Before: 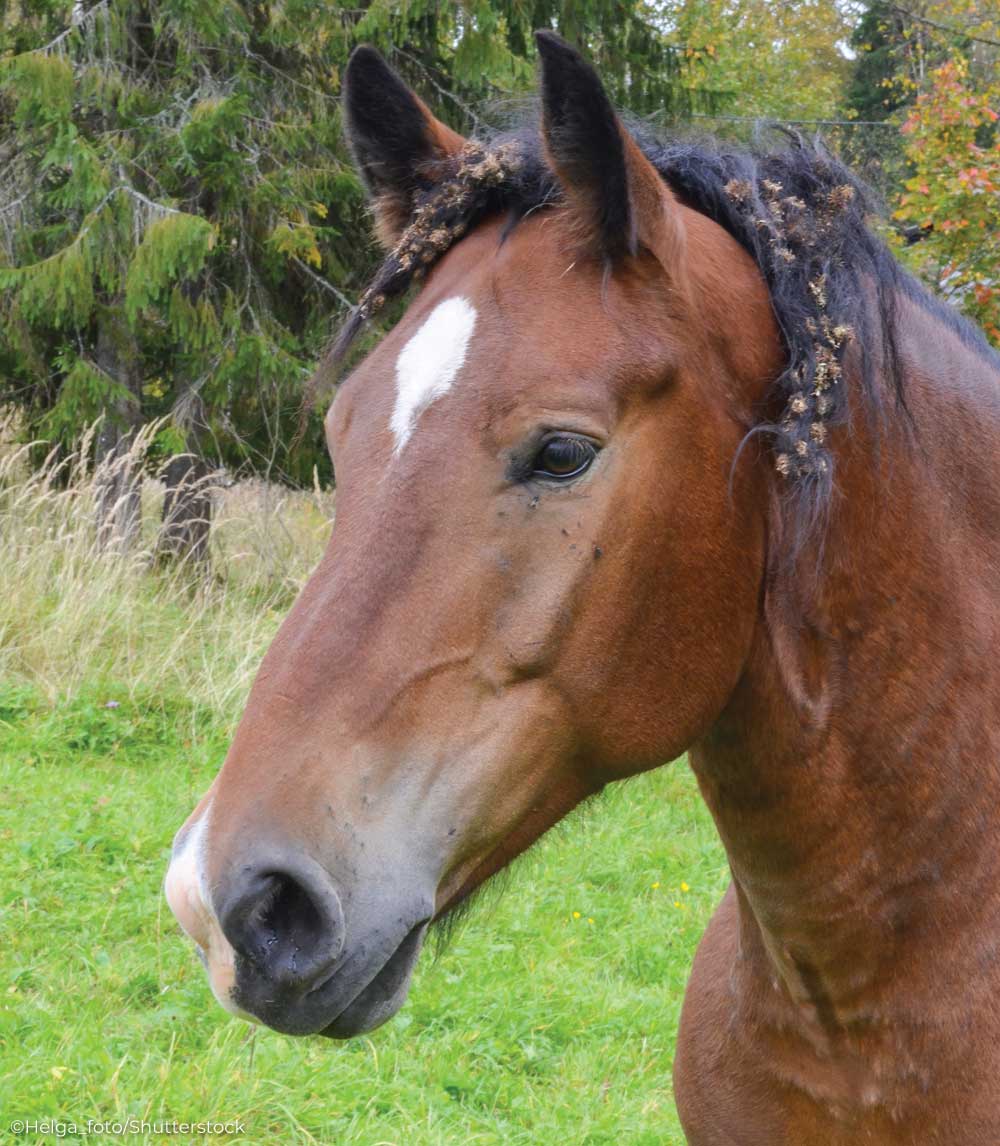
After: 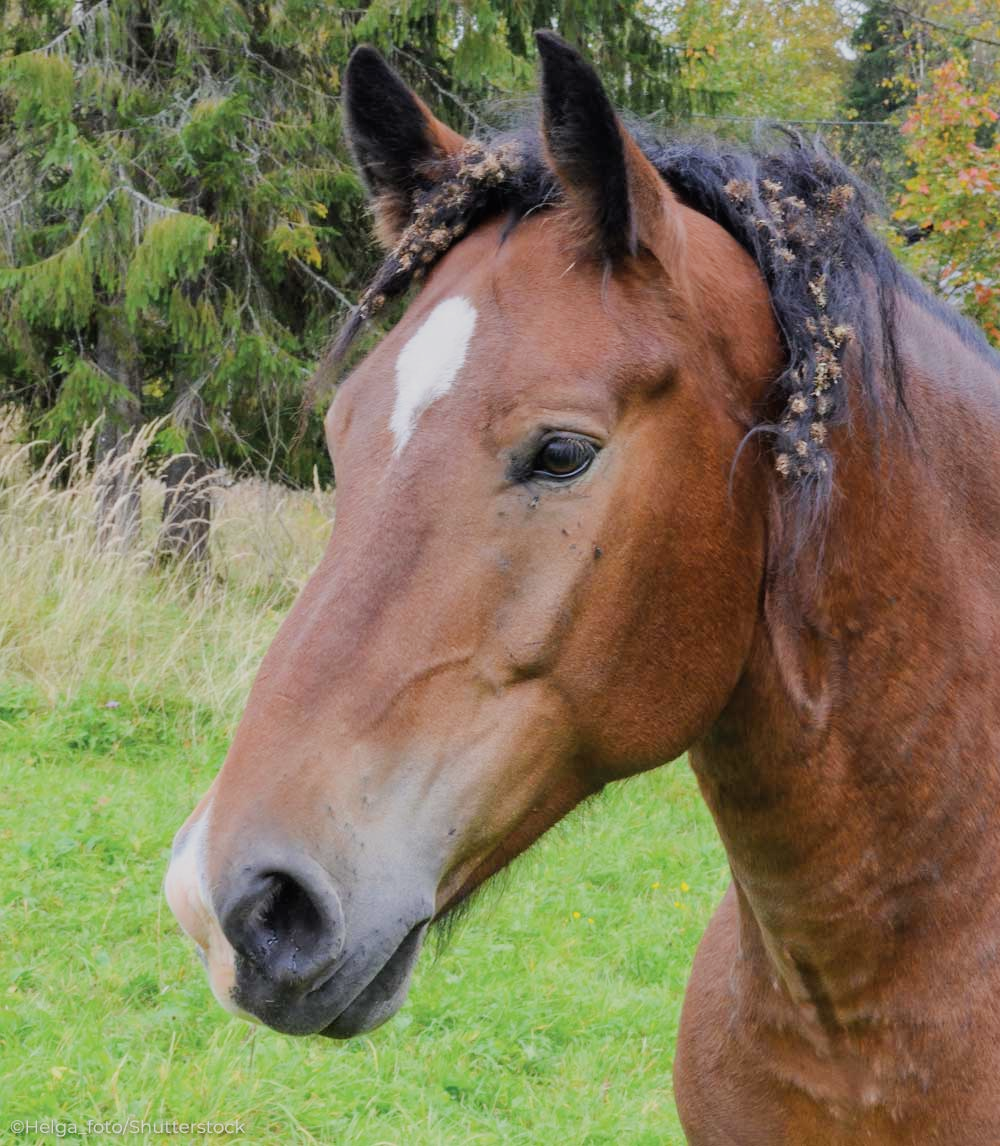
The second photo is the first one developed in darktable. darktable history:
exposure: exposure 0.2 EV, compensate highlight preservation false
filmic rgb: black relative exposure -7.65 EV, white relative exposure 4.56 EV, threshold 3.01 EV, hardness 3.61, enable highlight reconstruction true
